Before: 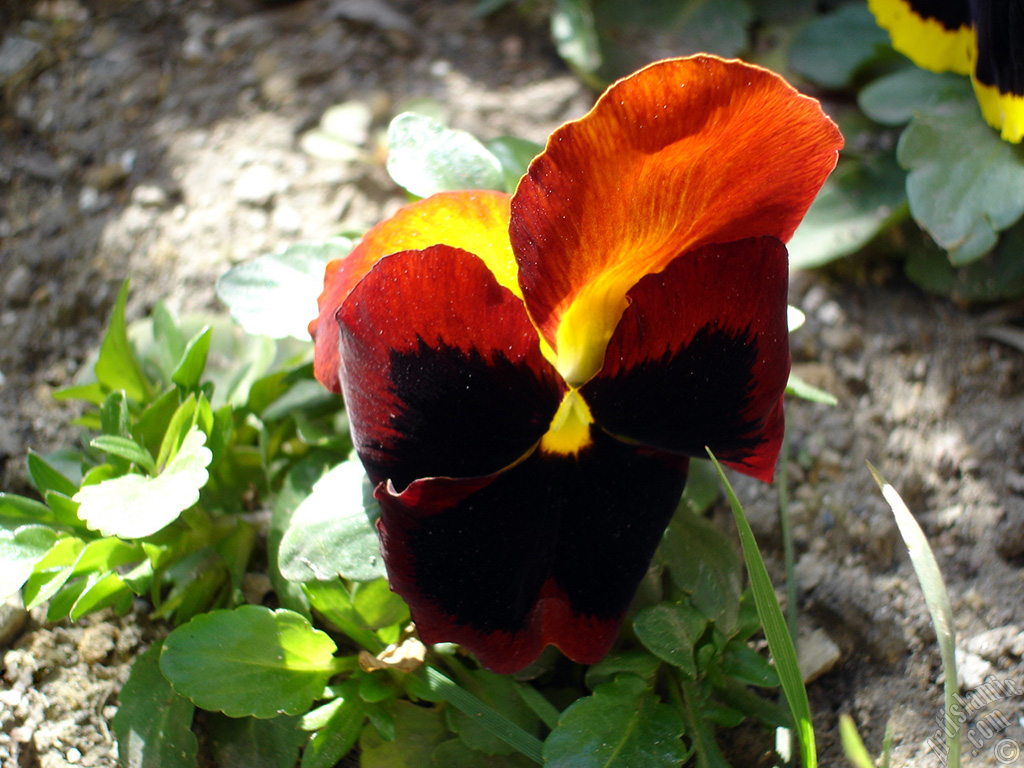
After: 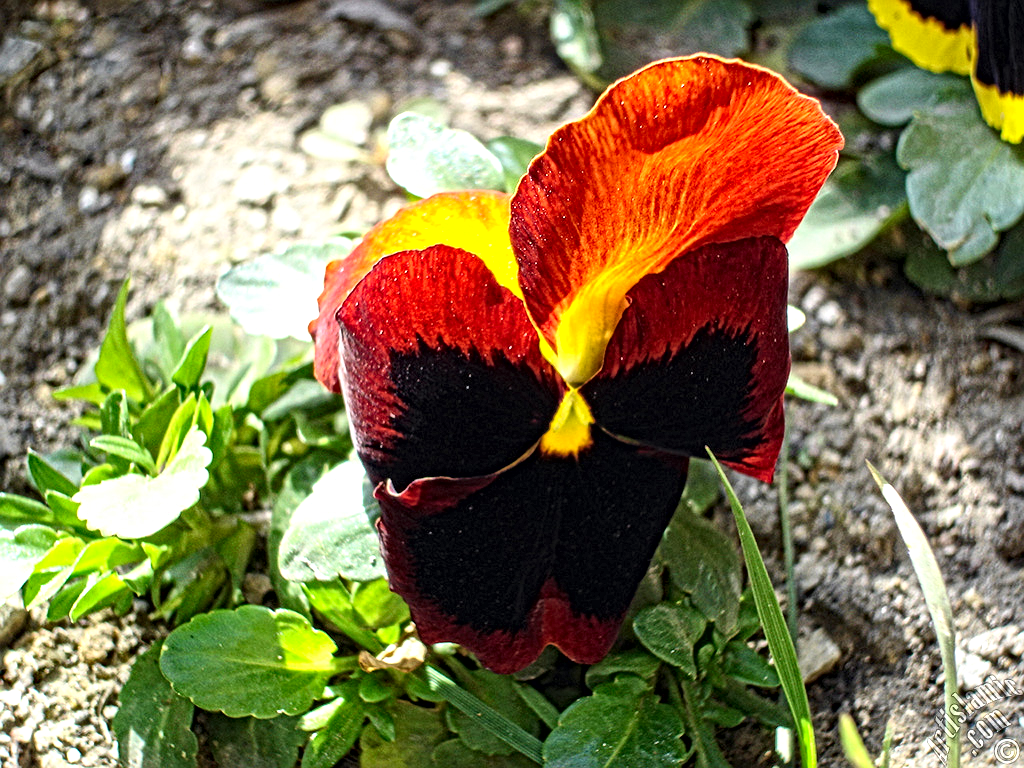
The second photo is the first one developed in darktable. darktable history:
local contrast: mode bilateral grid, contrast 21, coarseness 4, detail 298%, midtone range 0.2
contrast brightness saturation: contrast 0.197, brightness 0.17, saturation 0.218
